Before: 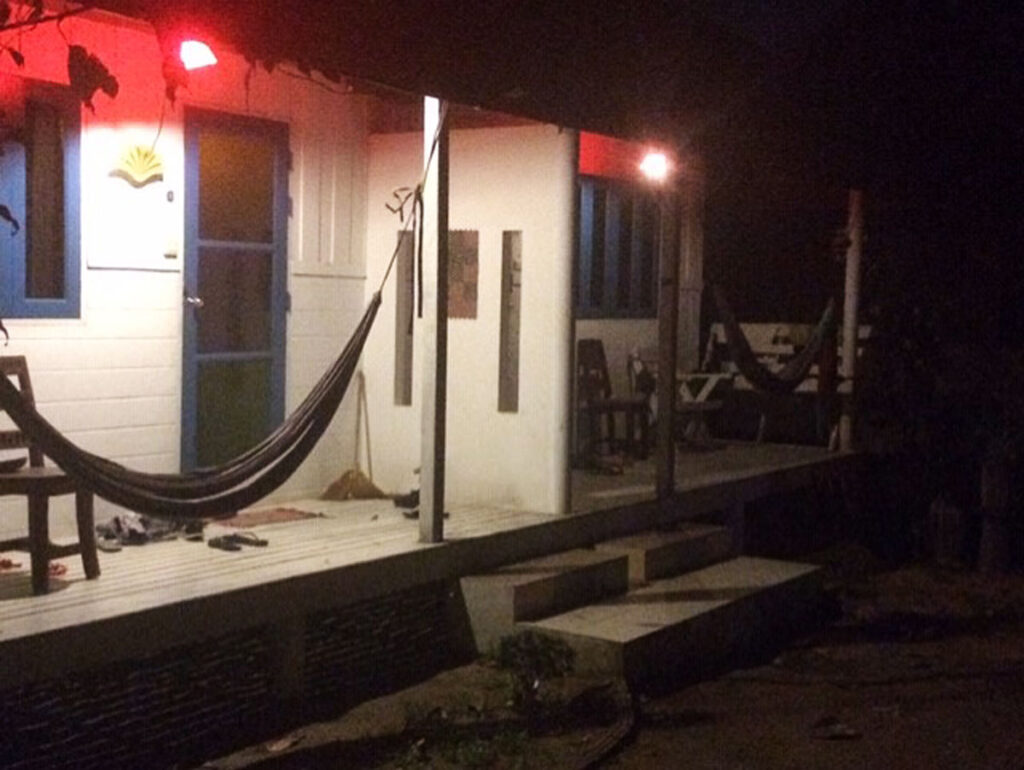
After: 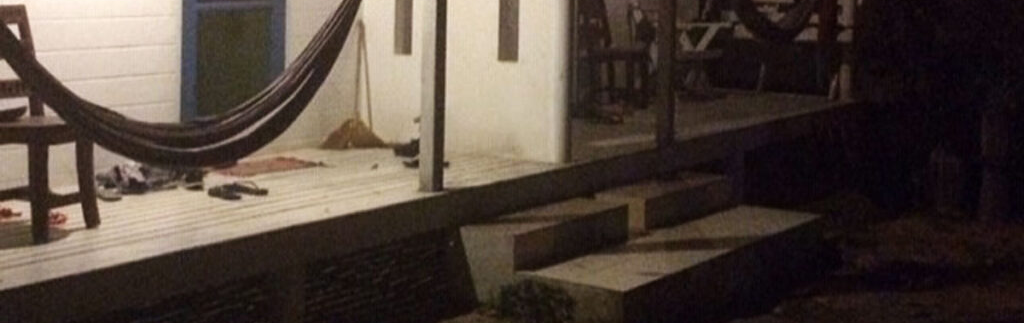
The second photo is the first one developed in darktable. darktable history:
crop: top 45.654%, bottom 12.294%
